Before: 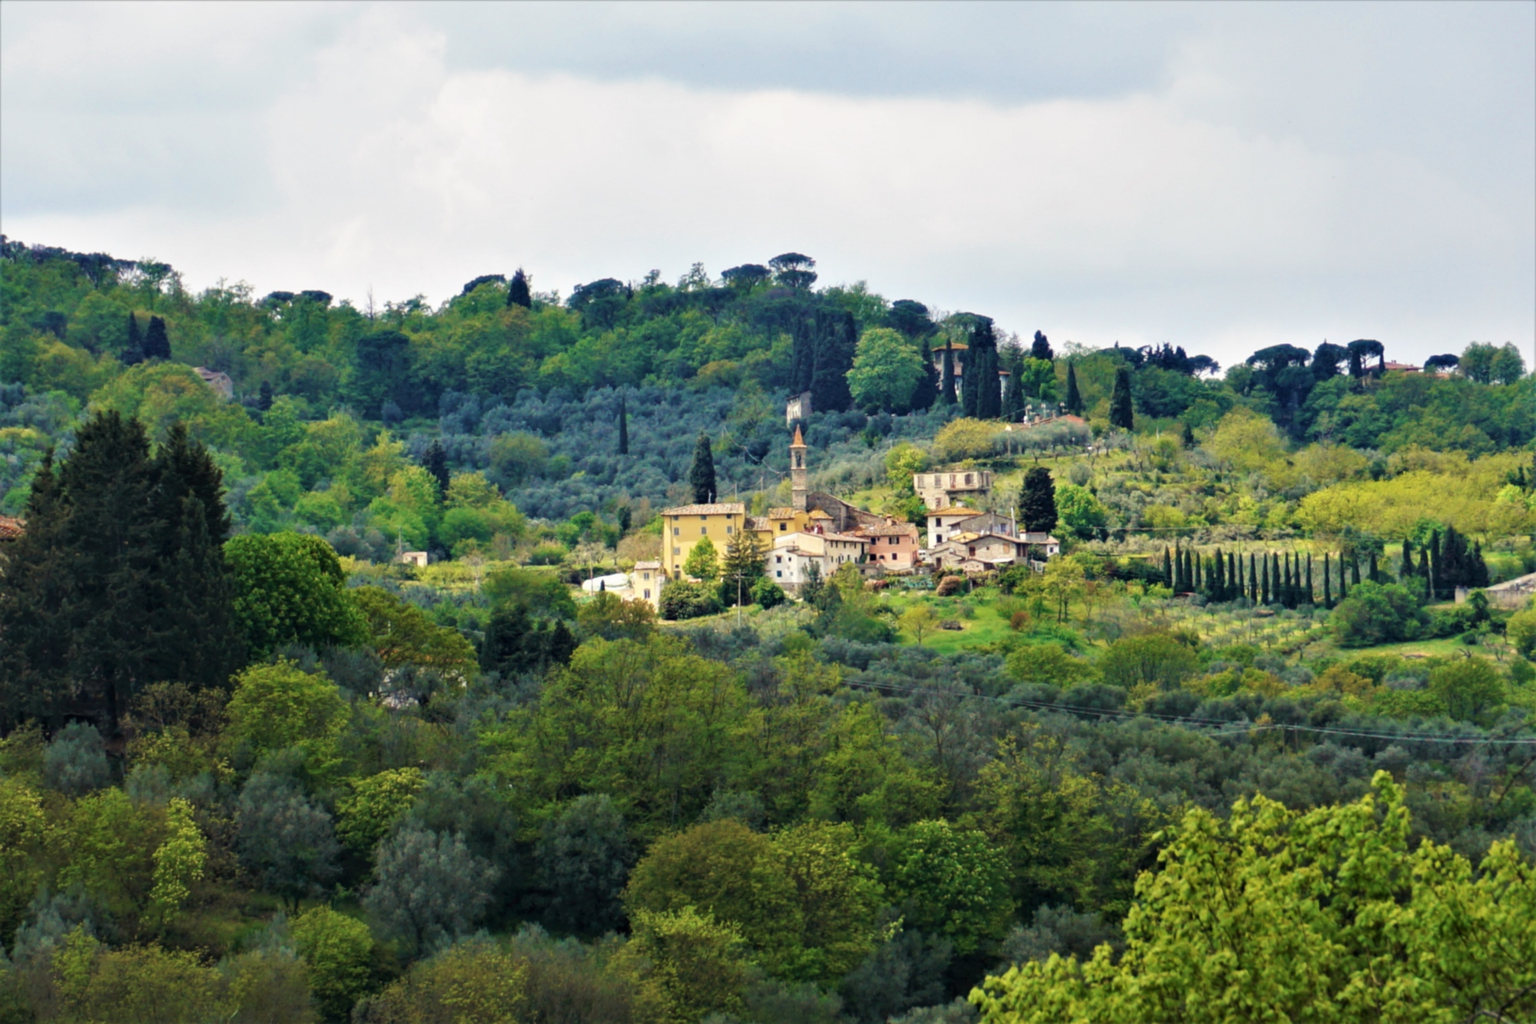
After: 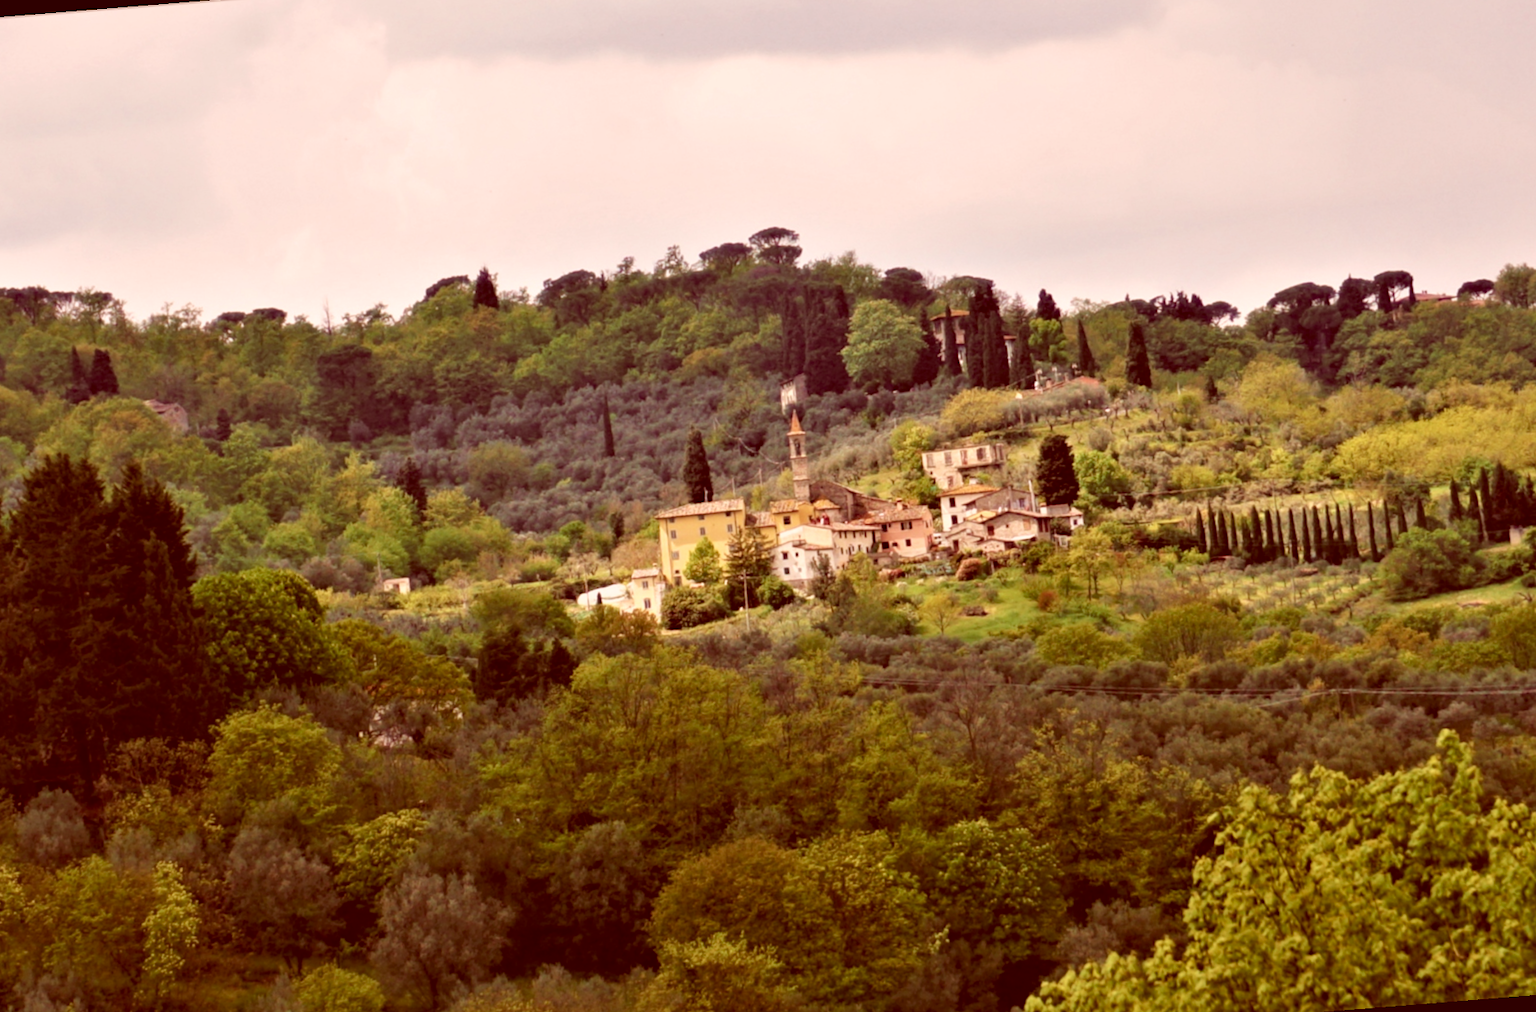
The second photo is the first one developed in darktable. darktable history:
rotate and perspective: rotation -4.57°, crop left 0.054, crop right 0.944, crop top 0.087, crop bottom 0.914
color correction: highlights a* 9.03, highlights b* 8.71, shadows a* 40, shadows b* 40, saturation 0.8
